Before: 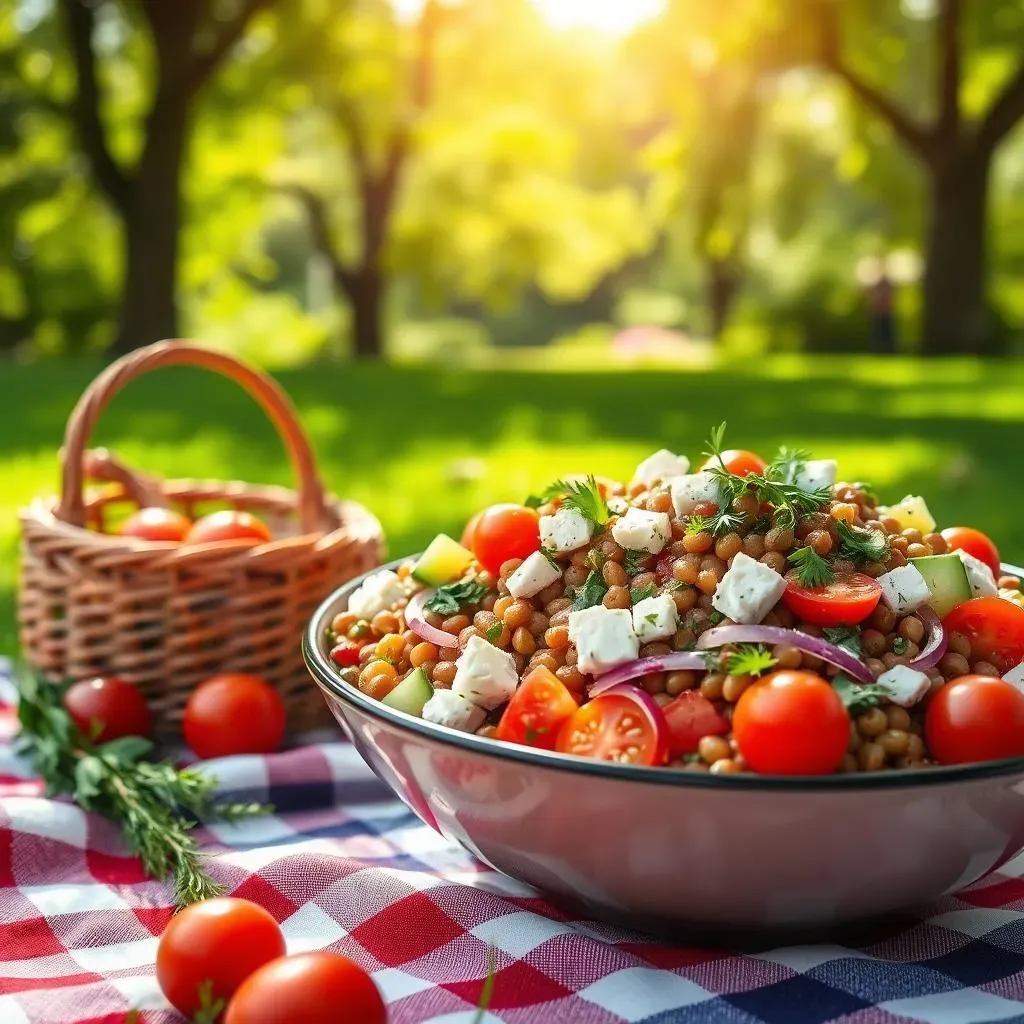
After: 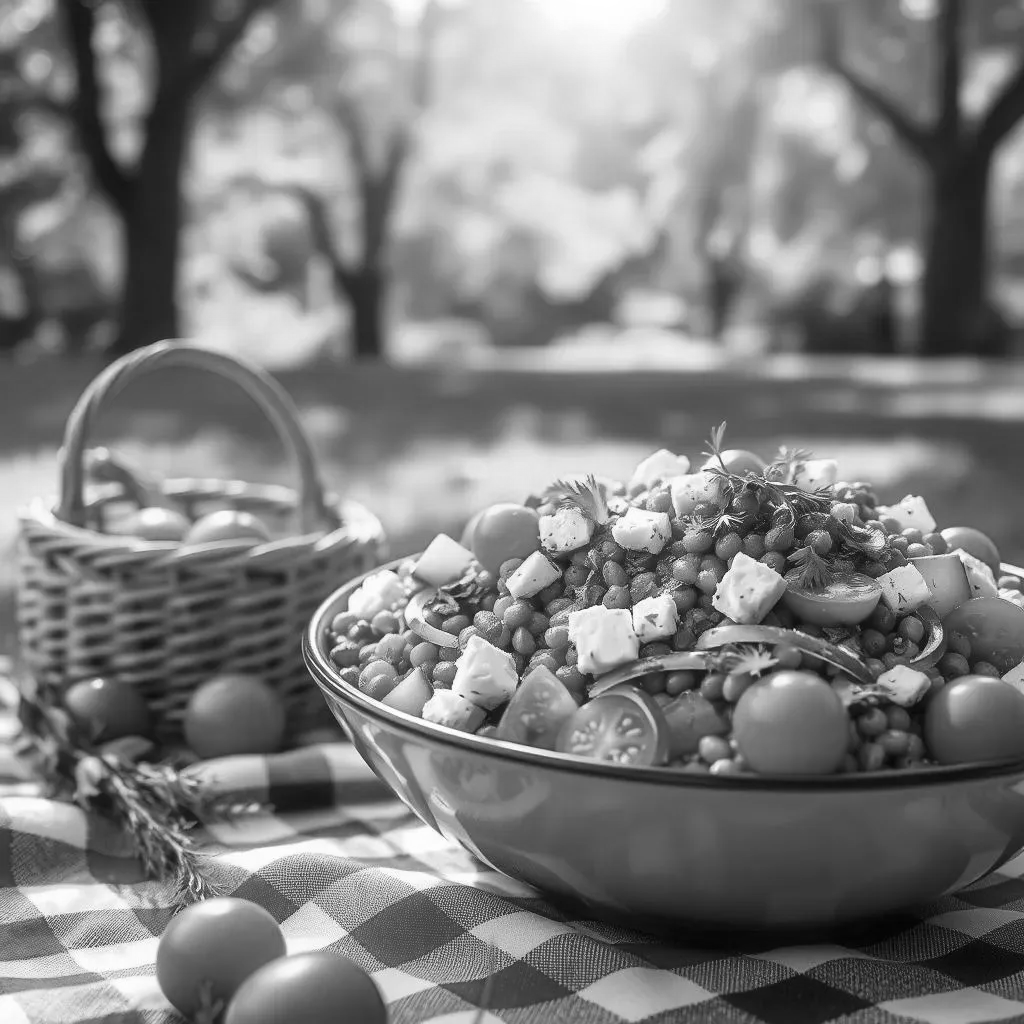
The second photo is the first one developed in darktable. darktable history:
haze removal: strength -0.05
monochrome: on, module defaults
